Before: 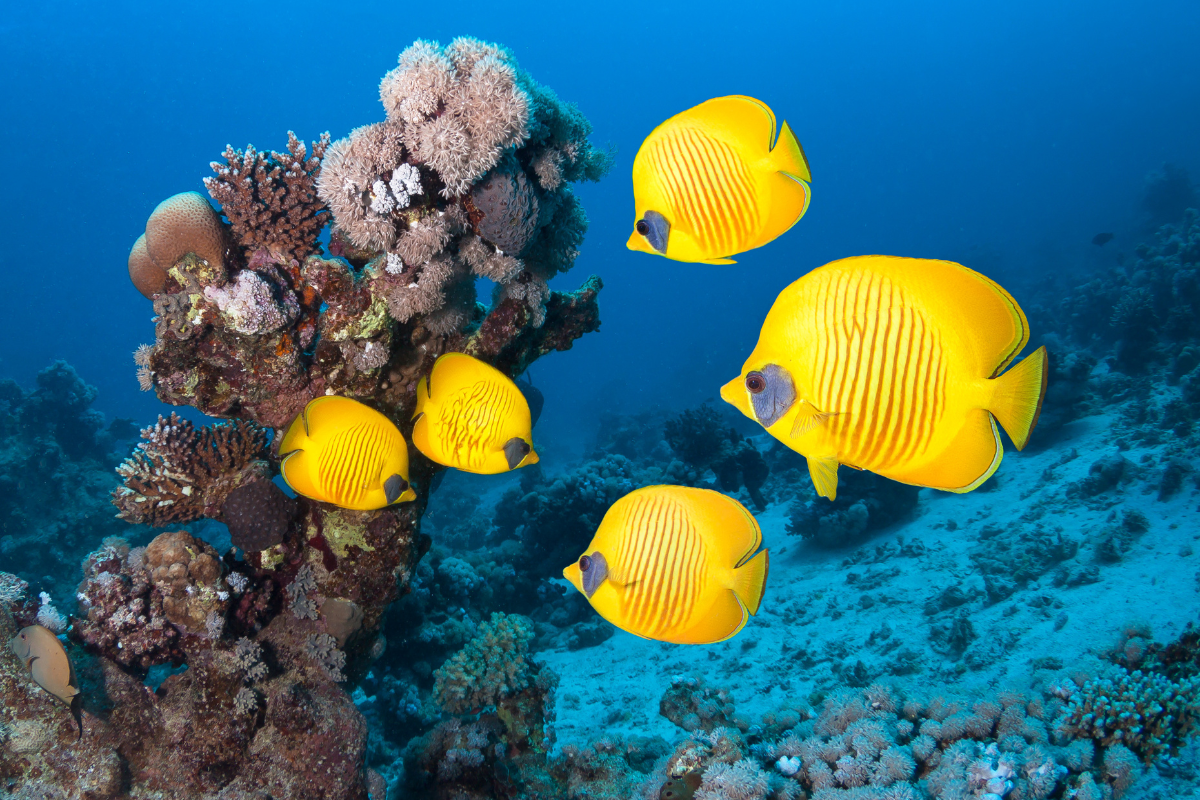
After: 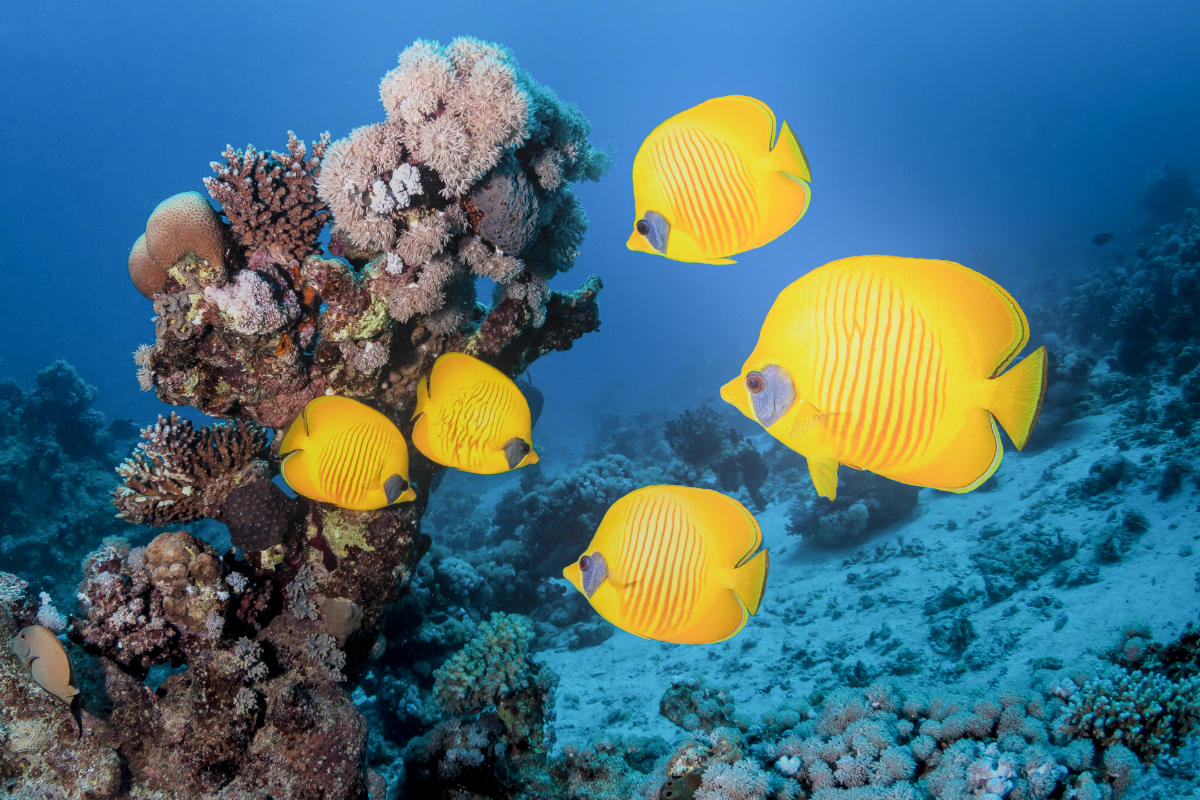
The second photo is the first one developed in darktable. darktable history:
local contrast: on, module defaults
bloom: on, module defaults
filmic rgb: black relative exposure -7.65 EV, white relative exposure 4.56 EV, hardness 3.61
